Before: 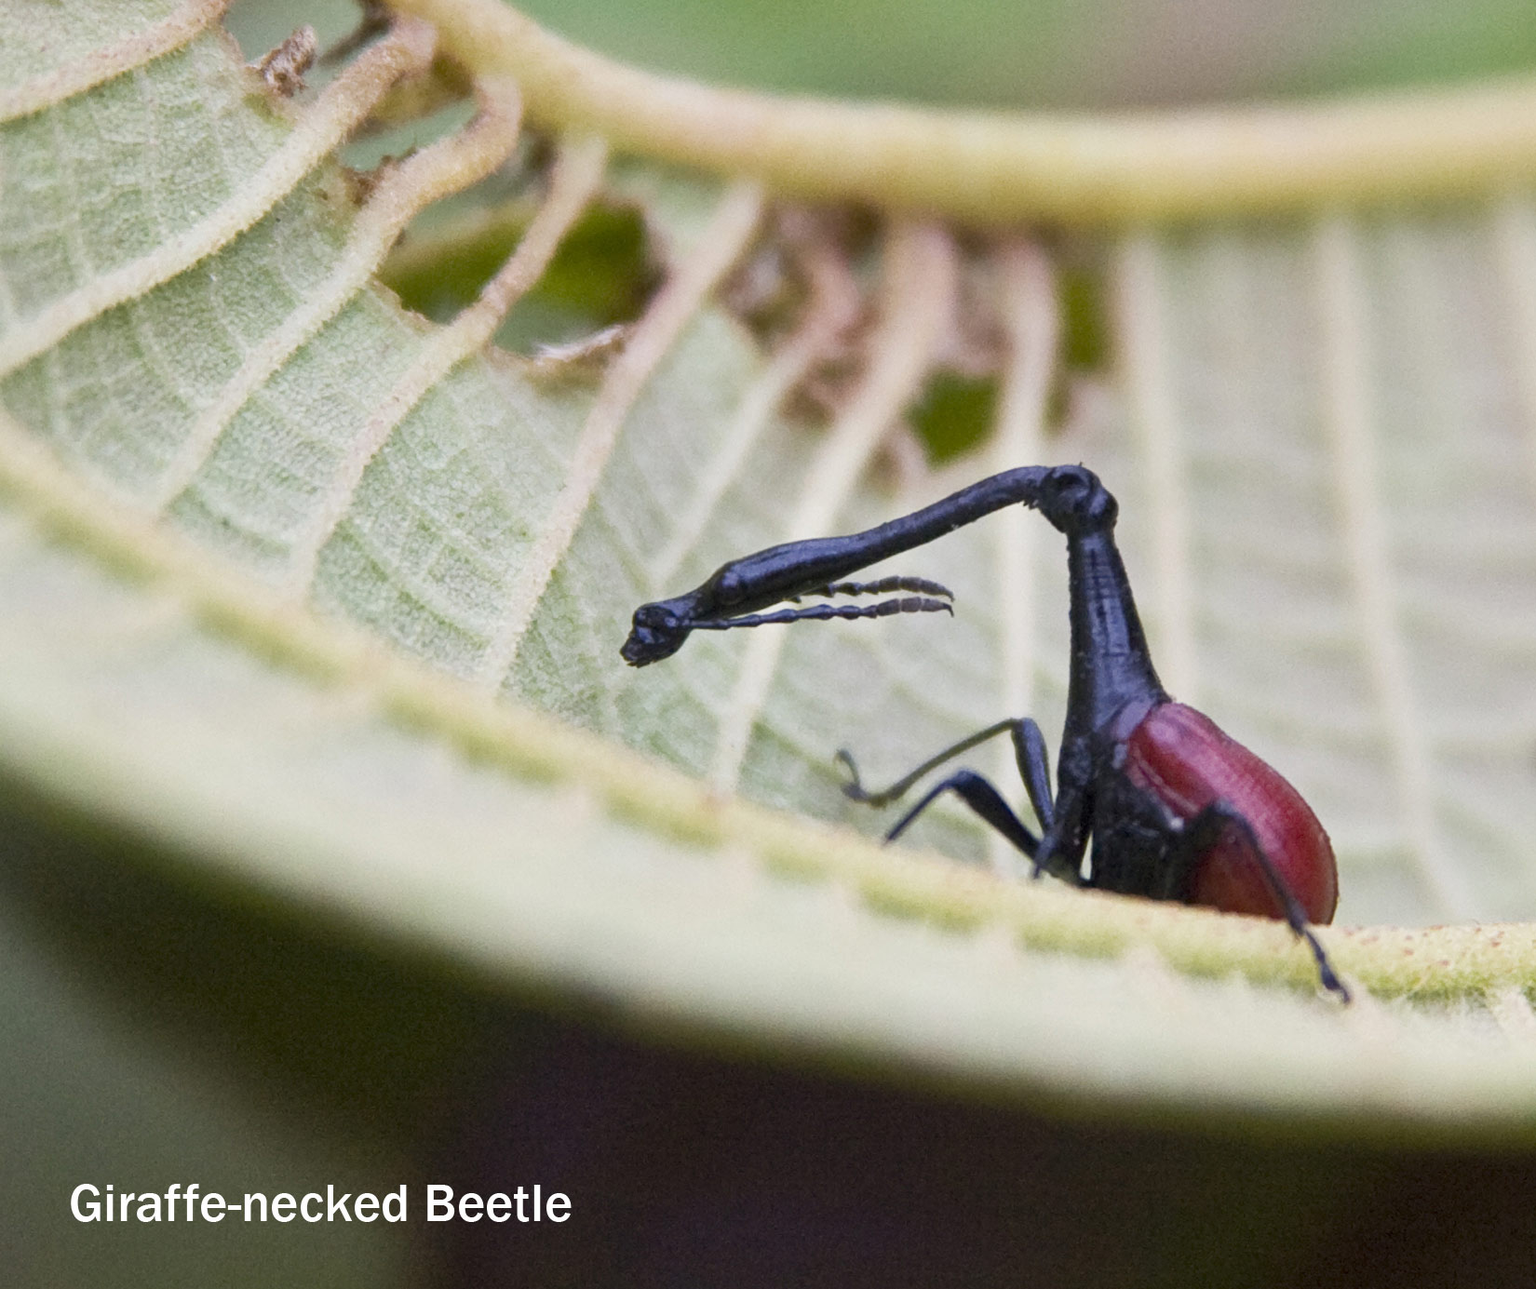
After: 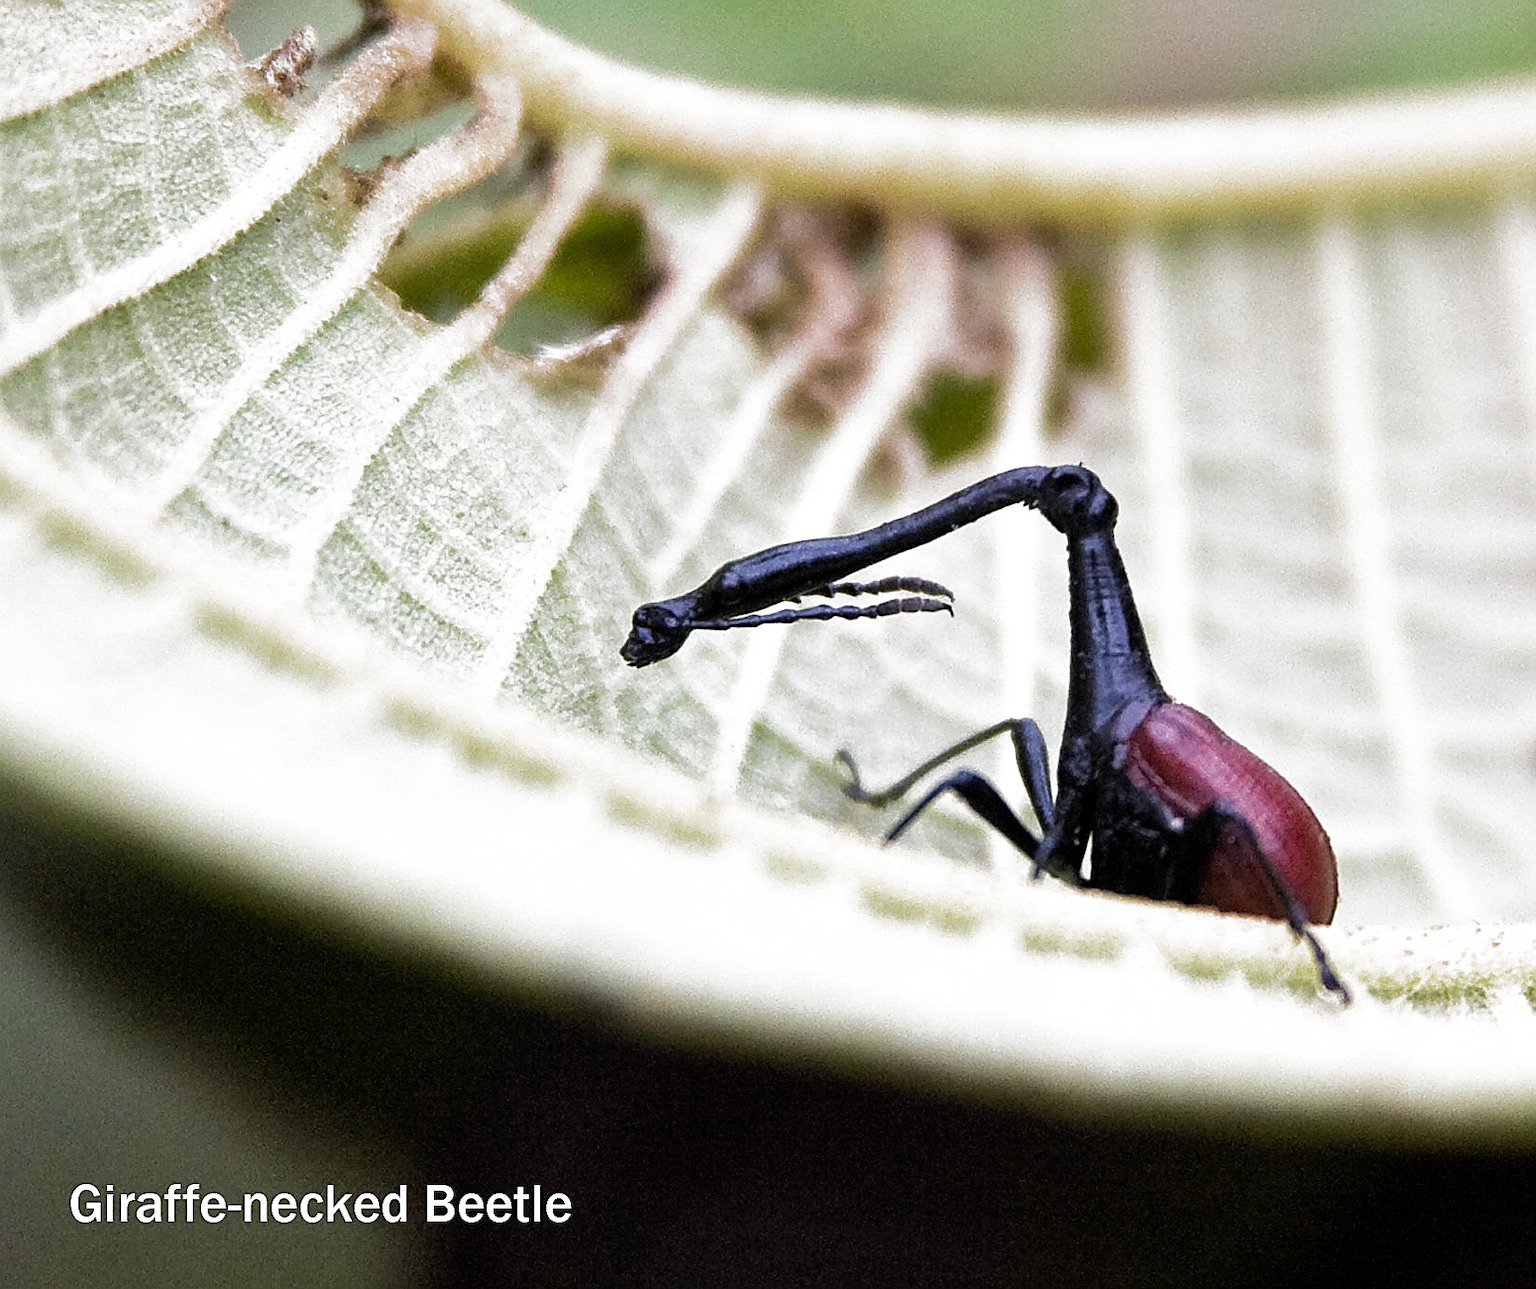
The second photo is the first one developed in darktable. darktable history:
filmic rgb: middle gray luminance 8.74%, black relative exposure -6.25 EV, white relative exposure 2.72 EV, target black luminance 0%, hardness 4.74, latitude 74.06%, contrast 1.335, shadows ↔ highlights balance 10.05%, preserve chrominance RGB euclidean norm (legacy), color science v4 (2020)
sharpen: radius 1.35, amount 1.257, threshold 0.608
